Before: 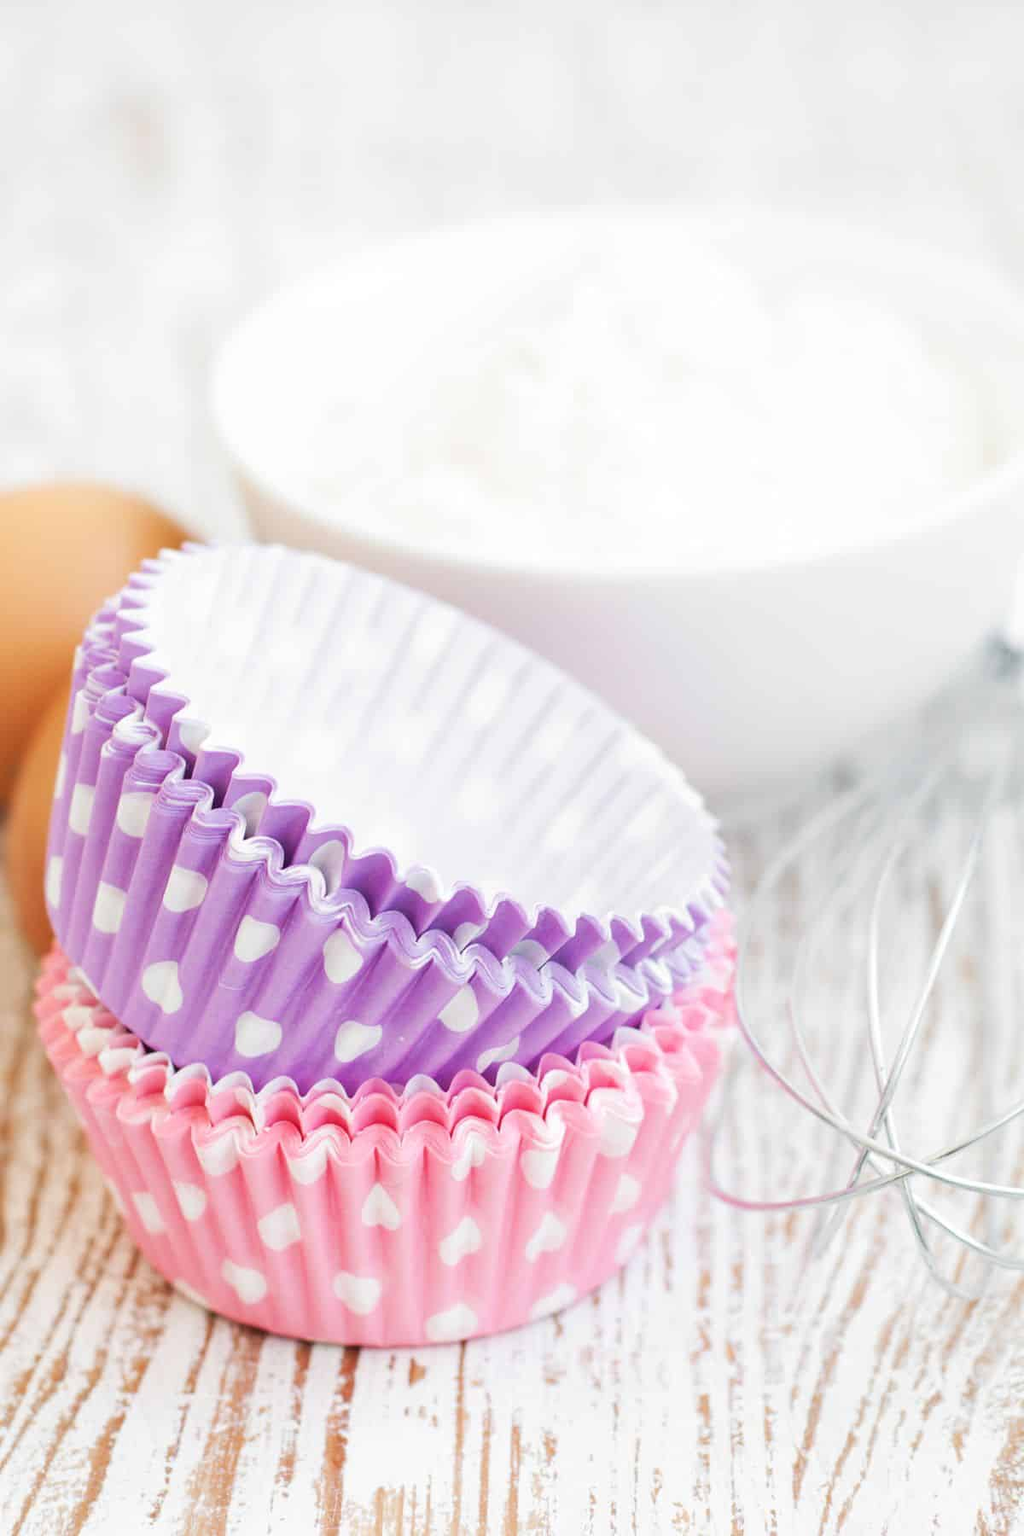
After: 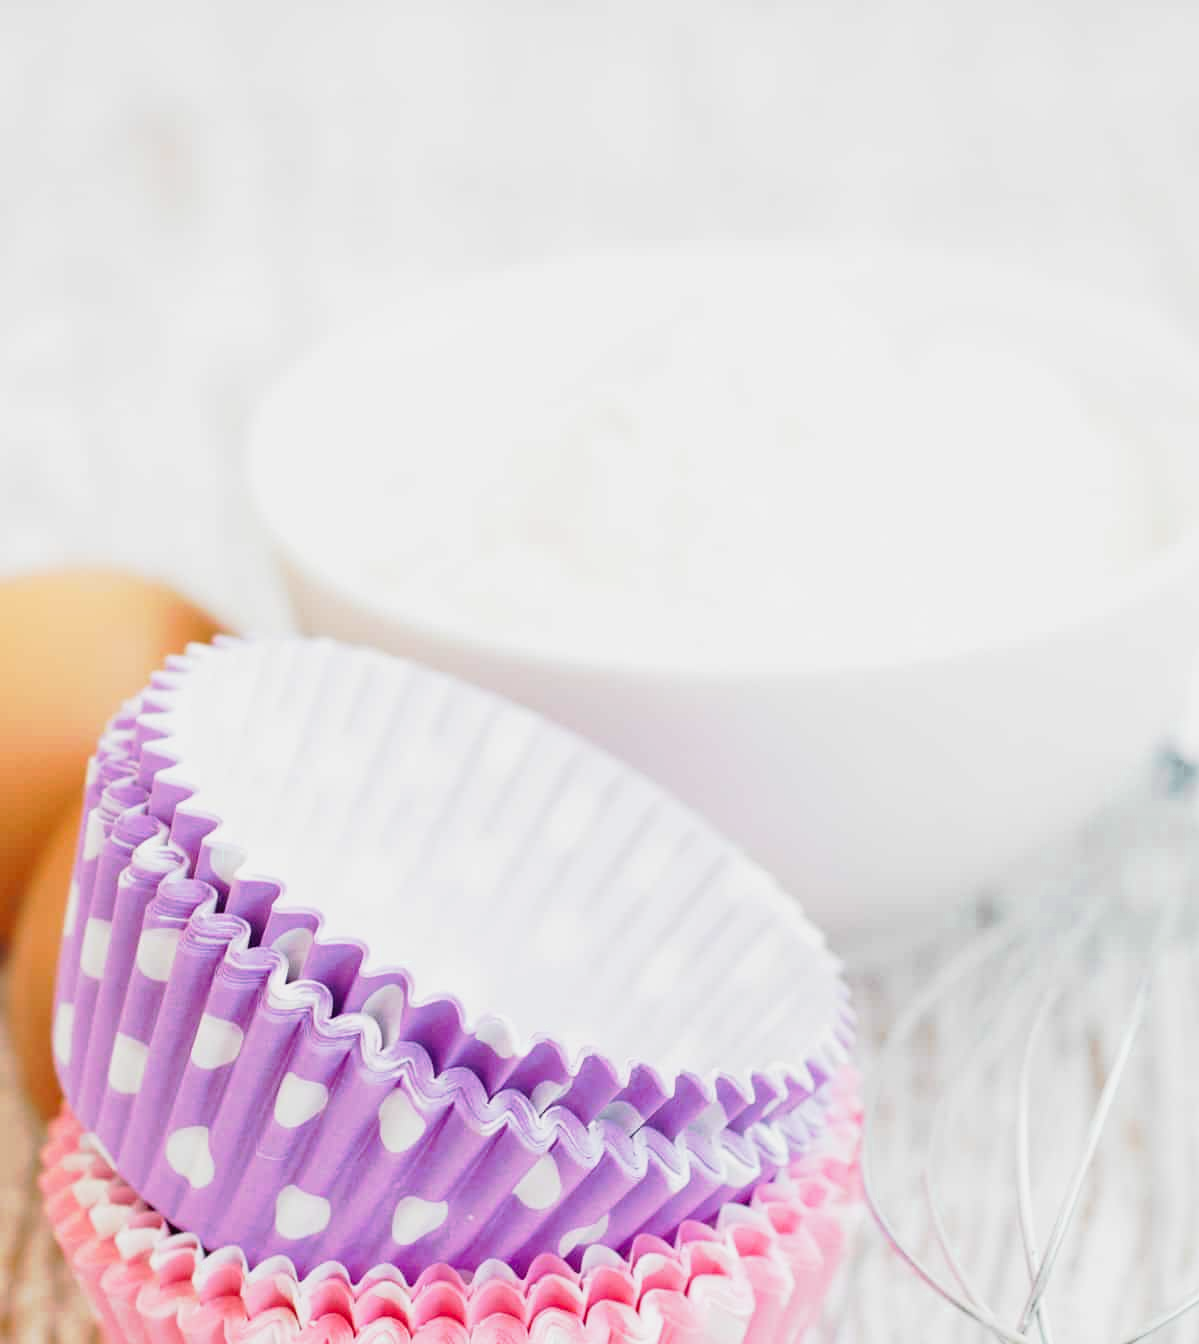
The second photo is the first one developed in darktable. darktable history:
color zones: curves: ch0 [(0.25, 0.5) (0.423, 0.5) (0.443, 0.5) (0.521, 0.756) (0.568, 0.5) (0.576, 0.5) (0.75, 0.5)]; ch1 [(0.25, 0.5) (0.423, 0.5) (0.443, 0.5) (0.539, 0.873) (0.624, 0.565) (0.631, 0.5) (0.75, 0.5)]
crop: bottom 24.993%
tone curve: curves: ch0 [(0, 0) (0.139, 0.081) (0.304, 0.259) (0.502, 0.505) (0.683, 0.676) (0.761, 0.773) (0.858, 0.858) (0.987, 0.945)]; ch1 [(0, 0) (0.172, 0.123) (0.304, 0.288) (0.414, 0.44) (0.472, 0.473) (0.502, 0.508) (0.54, 0.543) (0.583, 0.601) (0.638, 0.654) (0.741, 0.783) (1, 1)]; ch2 [(0, 0) (0.411, 0.424) (0.485, 0.476) (0.502, 0.502) (0.557, 0.54) (0.631, 0.576) (1, 1)], preserve colors none
